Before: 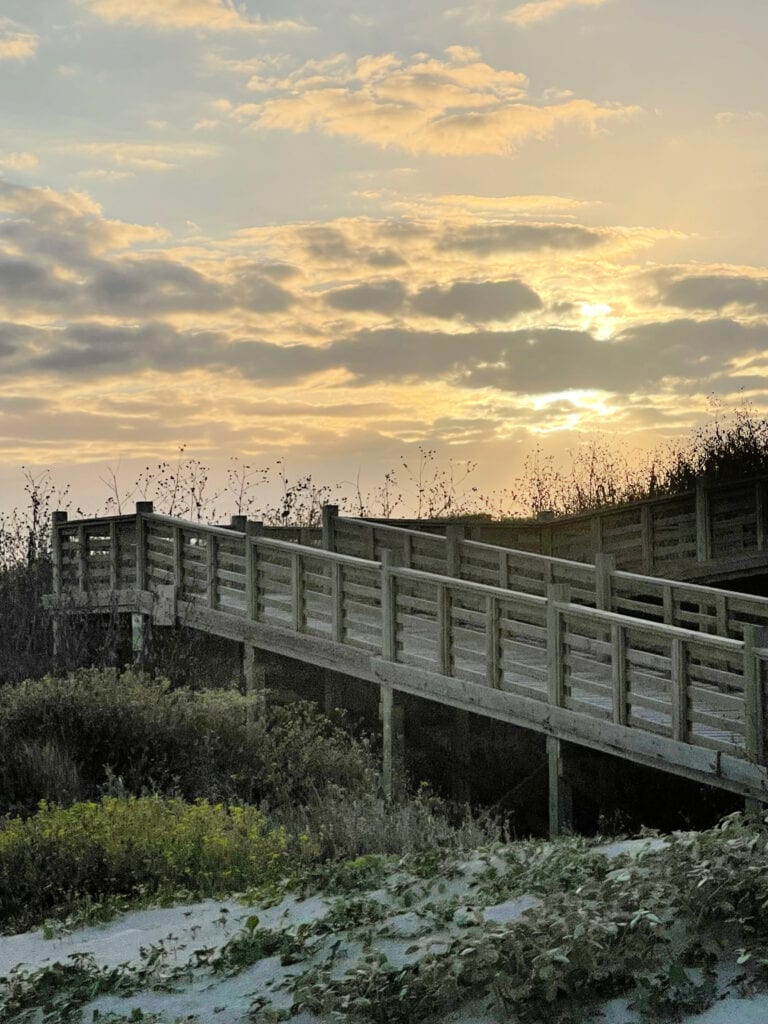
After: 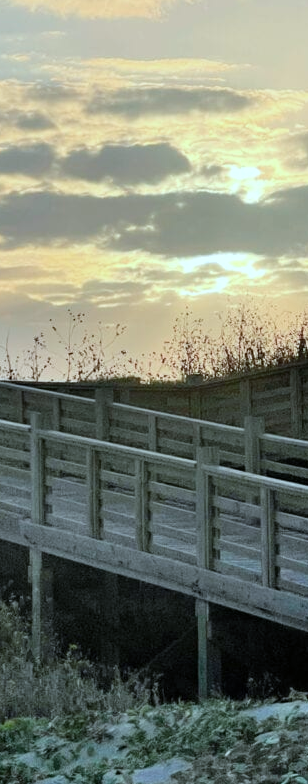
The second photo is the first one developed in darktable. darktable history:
crop: left 45.721%, top 13.393%, right 14.118%, bottom 10.01%
color calibration: illuminant Planckian (black body), x 0.378, y 0.375, temperature 4065 K
